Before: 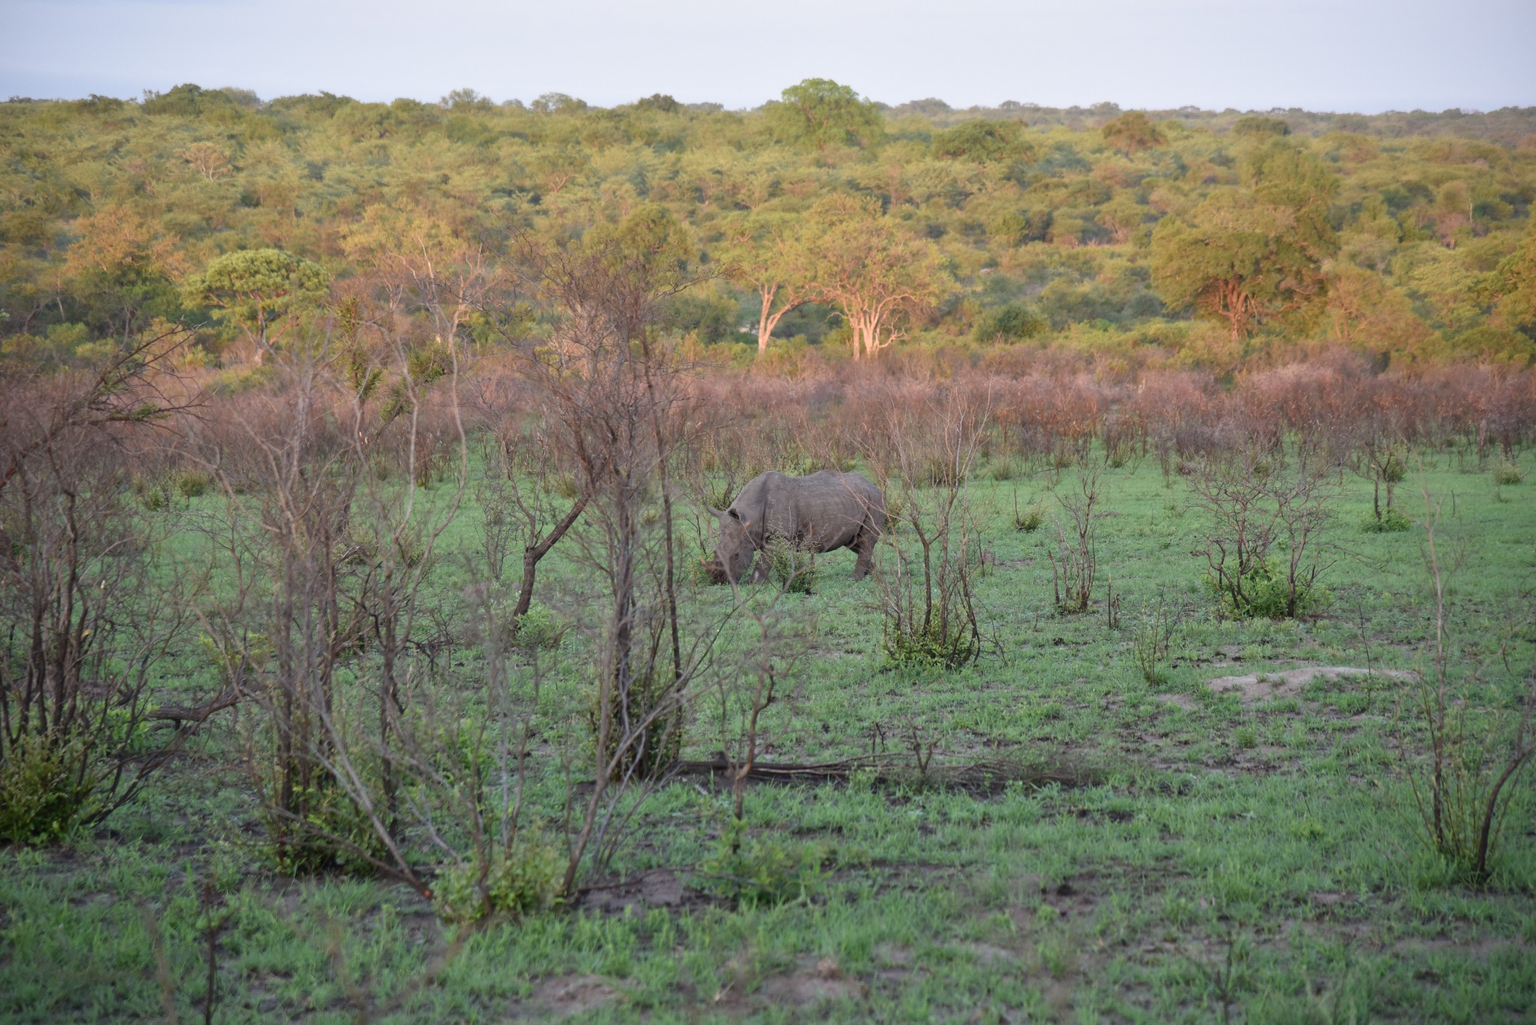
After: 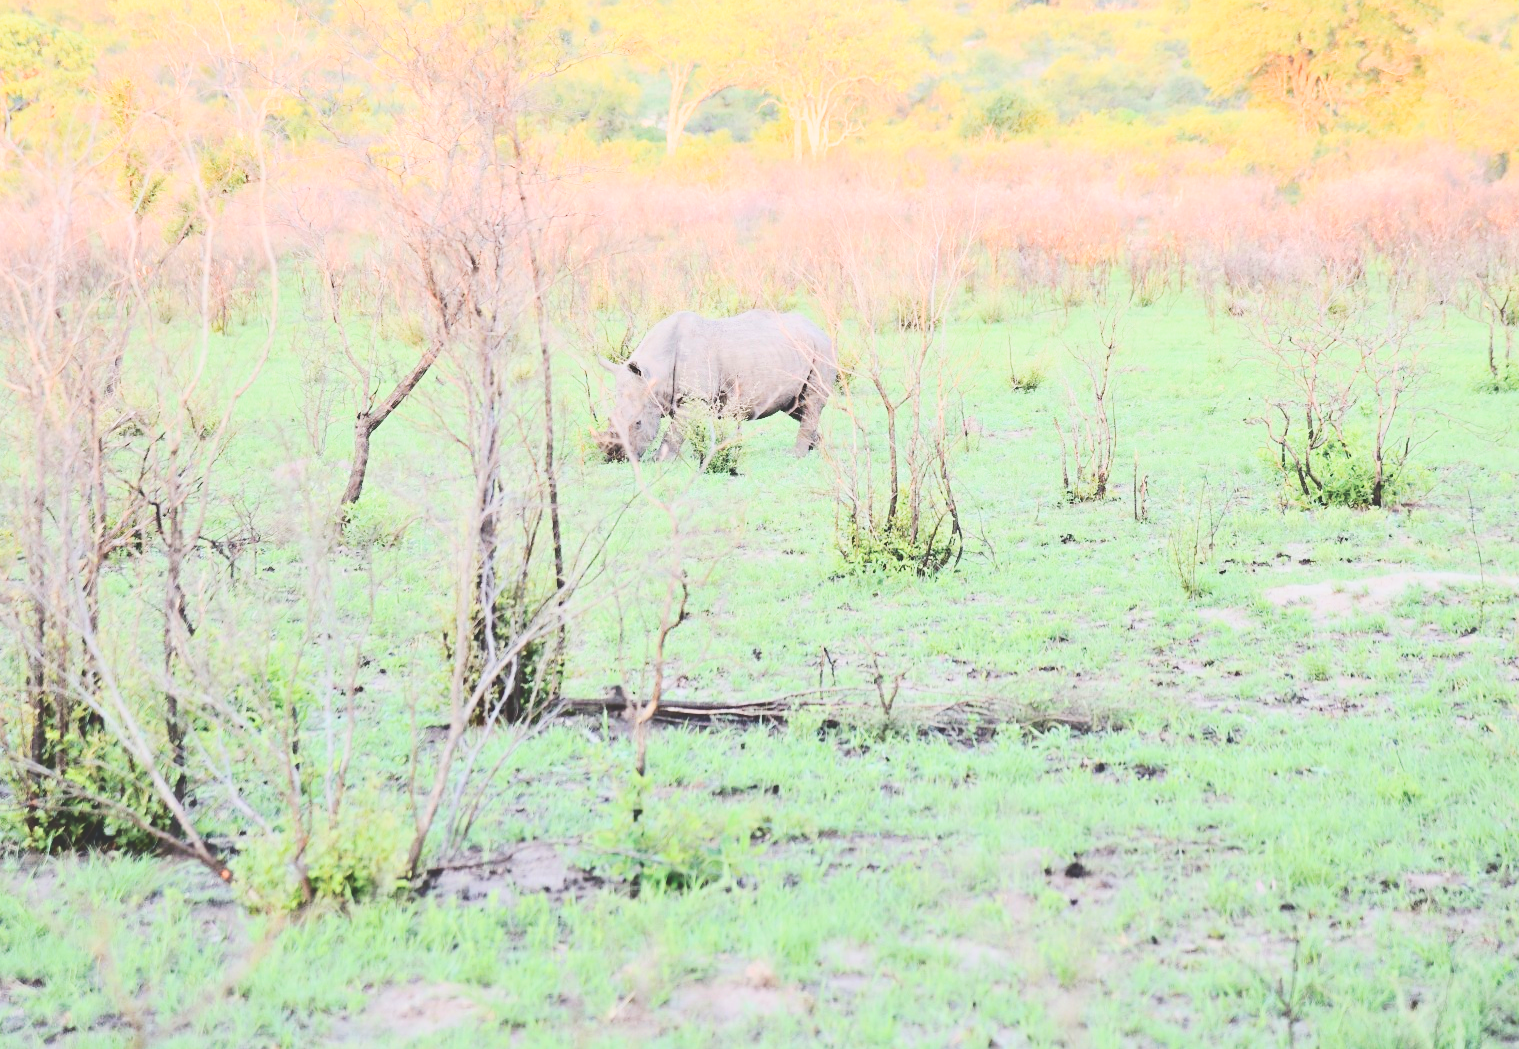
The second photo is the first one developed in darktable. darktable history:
exposure: exposure 0.297 EV, compensate highlight preservation false
base curve: curves: ch0 [(0, 0) (0.028, 0.03) (0.121, 0.232) (0.46, 0.748) (0.859, 0.968) (1, 1)], preserve colors none
tone curve: curves: ch0 [(0, 0) (0.004, 0) (0.133, 0.071) (0.325, 0.456) (0.832, 0.957) (1, 1)], color space Lab, independent channels, preserve colors none
local contrast: detail 70%
crop: left 16.822%, top 23.255%, right 8.994%
